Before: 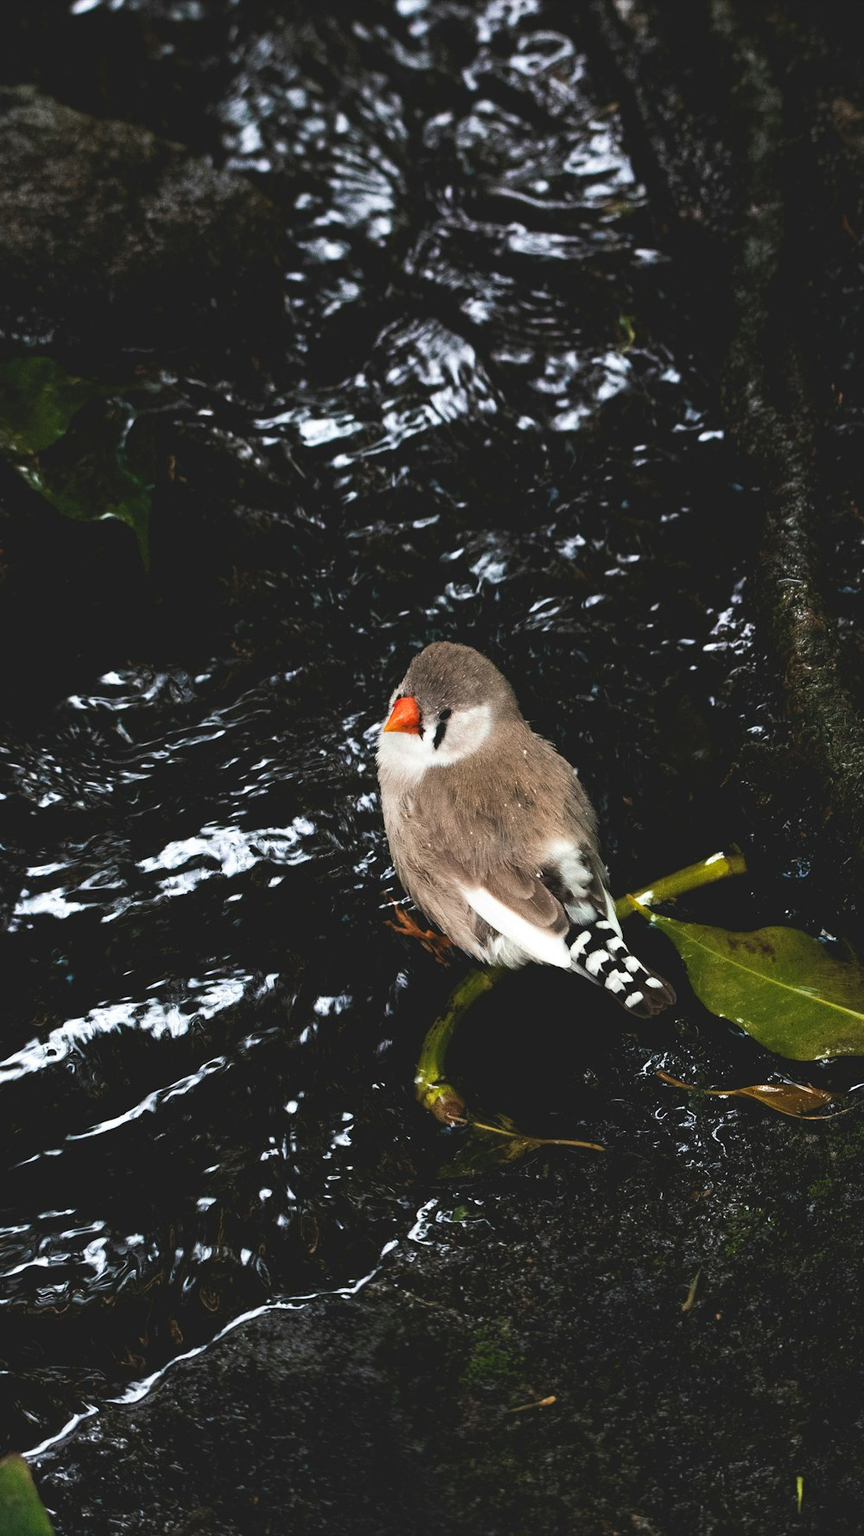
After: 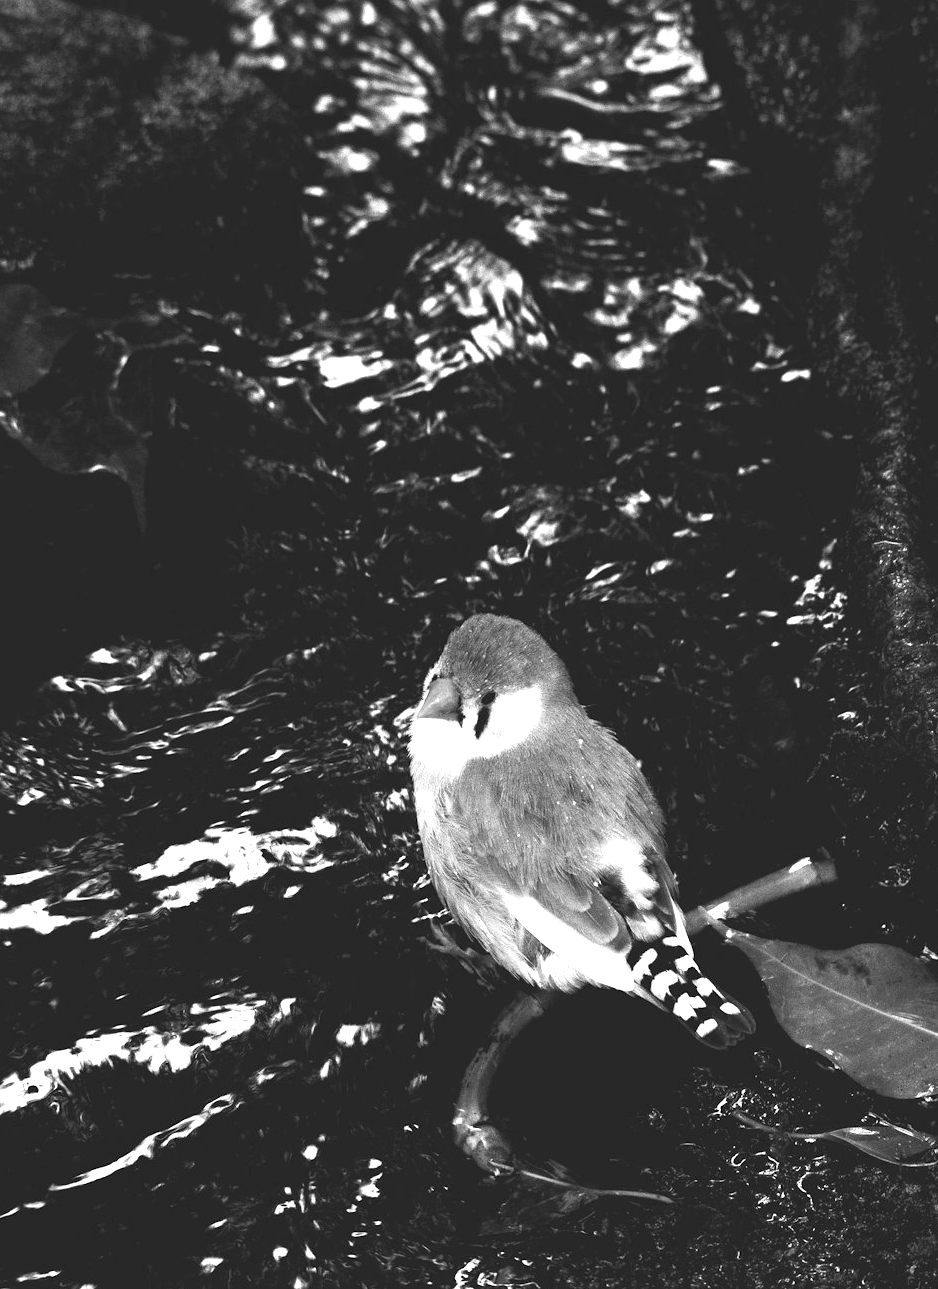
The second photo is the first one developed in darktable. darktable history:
crop: left 2.737%, top 7.287%, right 3.421%, bottom 20.179%
monochrome: a 30.25, b 92.03
color balance rgb: linear chroma grading › global chroma 10%, perceptual saturation grading › global saturation 40%, perceptual brilliance grading › global brilliance 30%, global vibrance 20%
